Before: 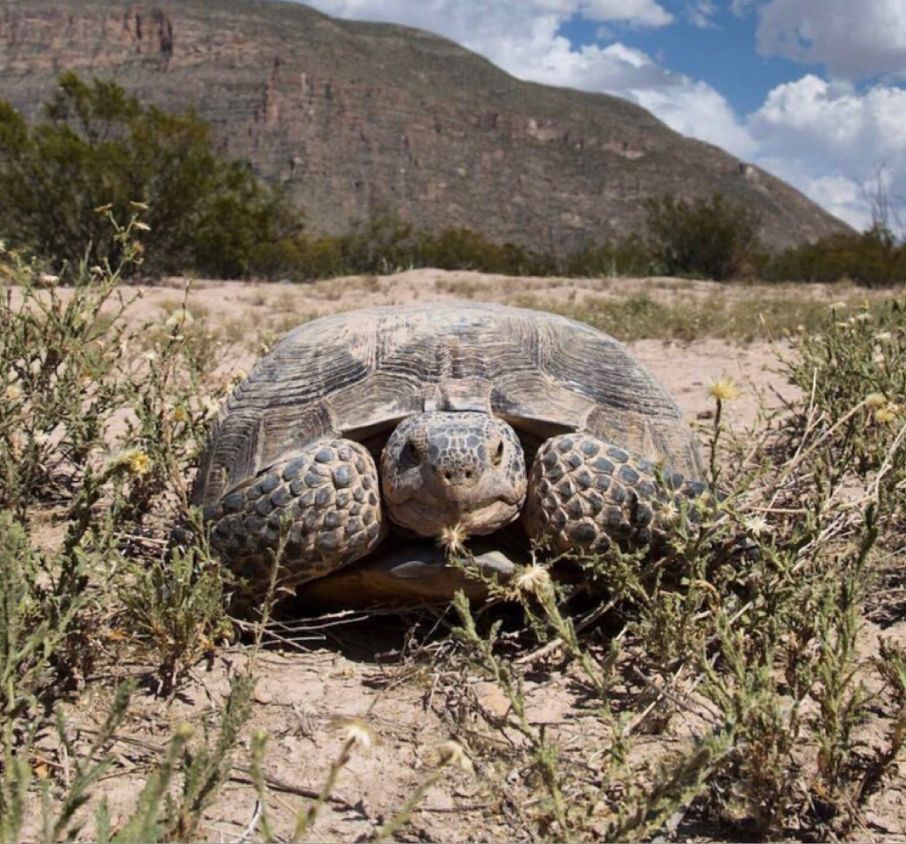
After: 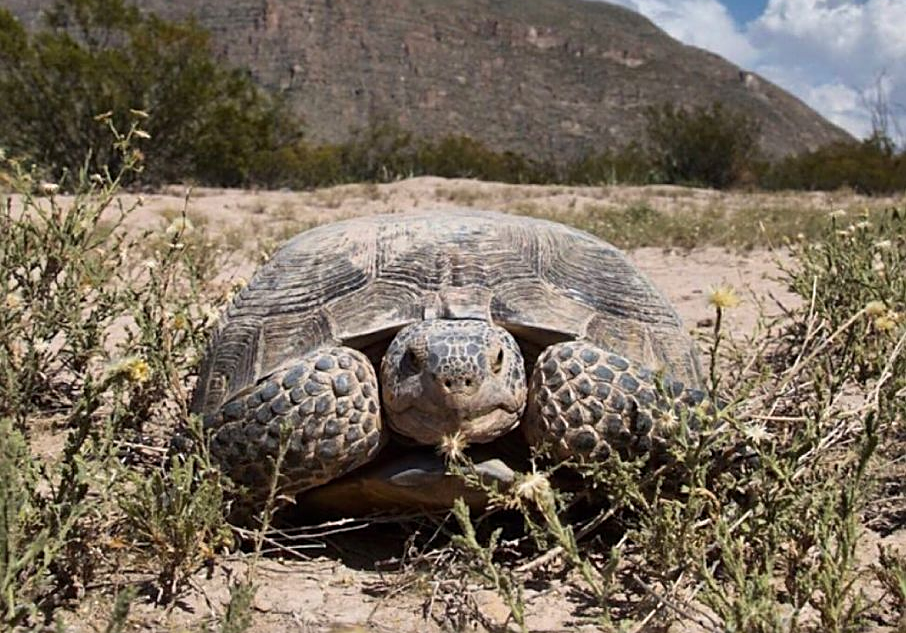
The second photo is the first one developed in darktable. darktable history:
crop: top 11.012%, bottom 13.914%
sharpen: on, module defaults
